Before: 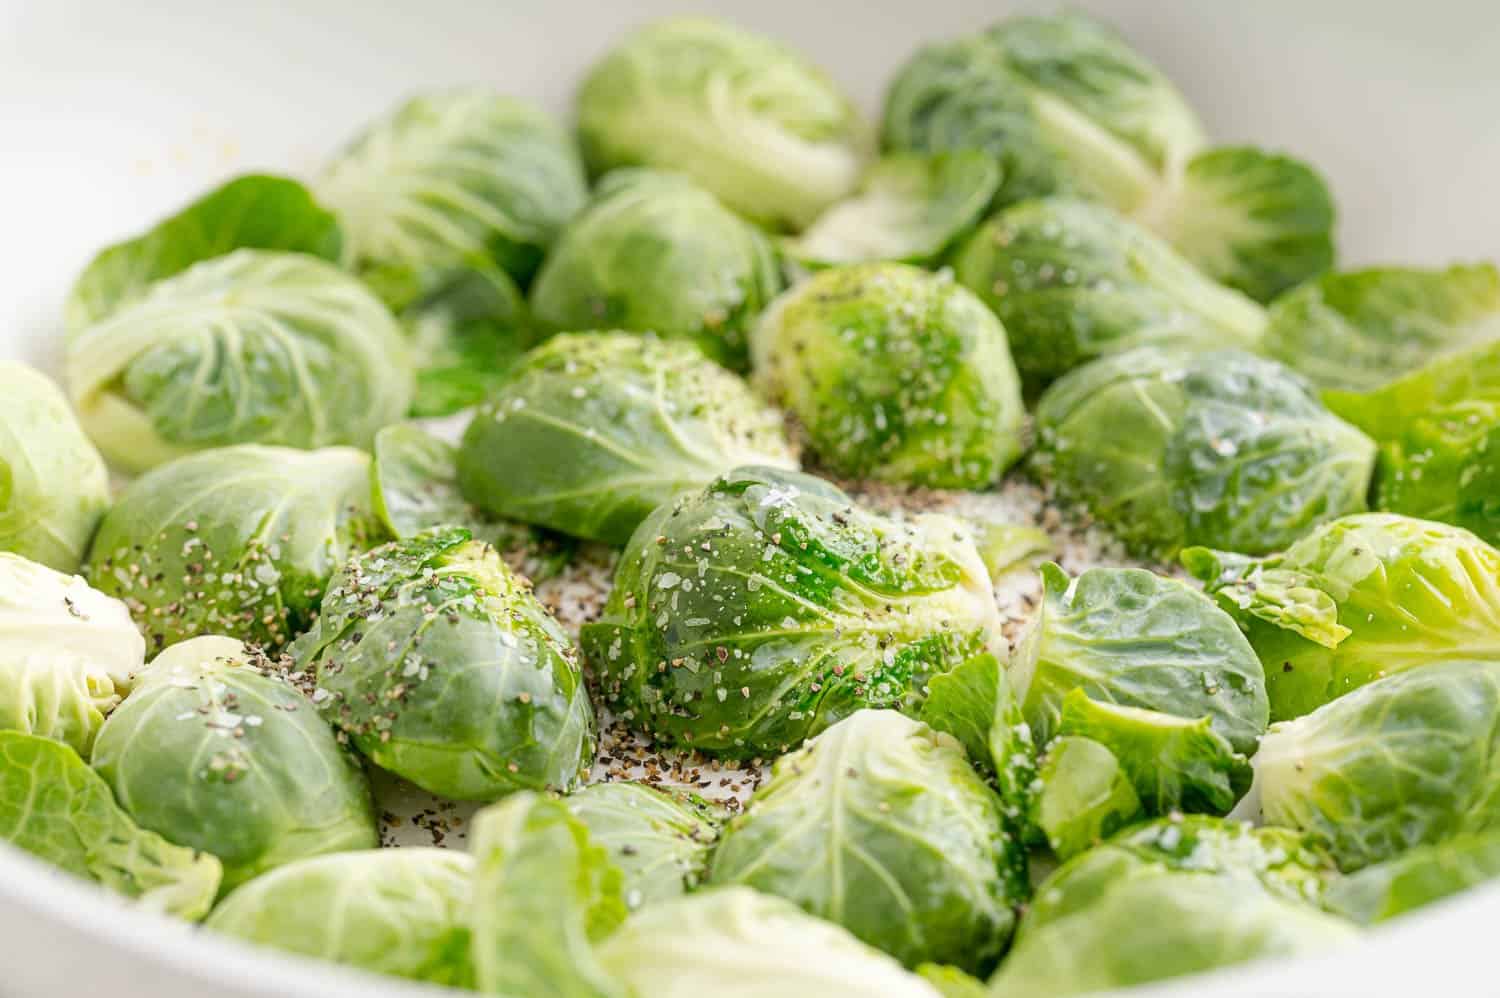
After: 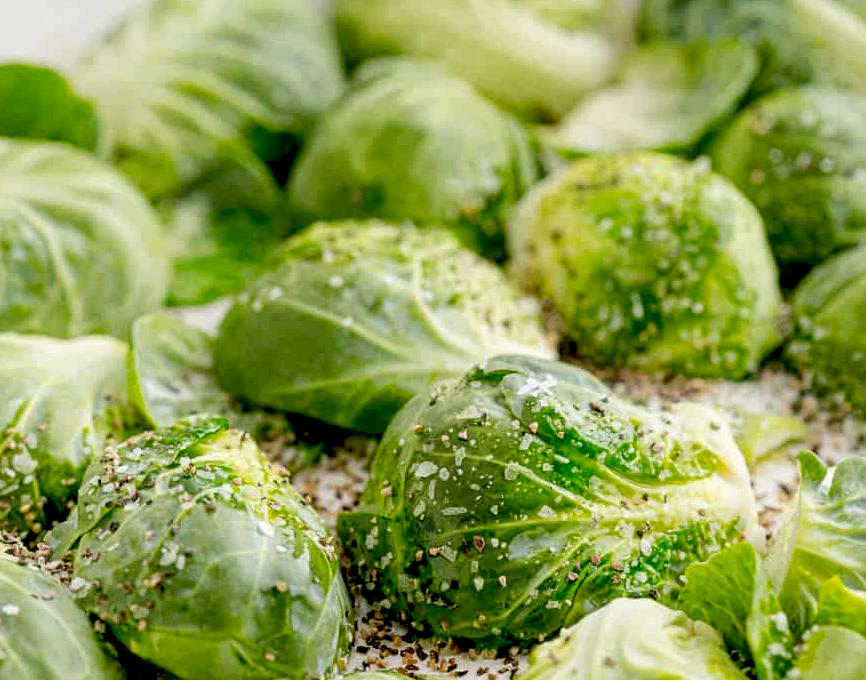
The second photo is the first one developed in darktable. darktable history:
exposure: black level correction 0.029, exposure -0.073 EV, compensate highlight preservation false
crop: left 16.202%, top 11.208%, right 26.045%, bottom 20.557%
local contrast: highlights 100%, shadows 100%, detail 120%, midtone range 0.2
